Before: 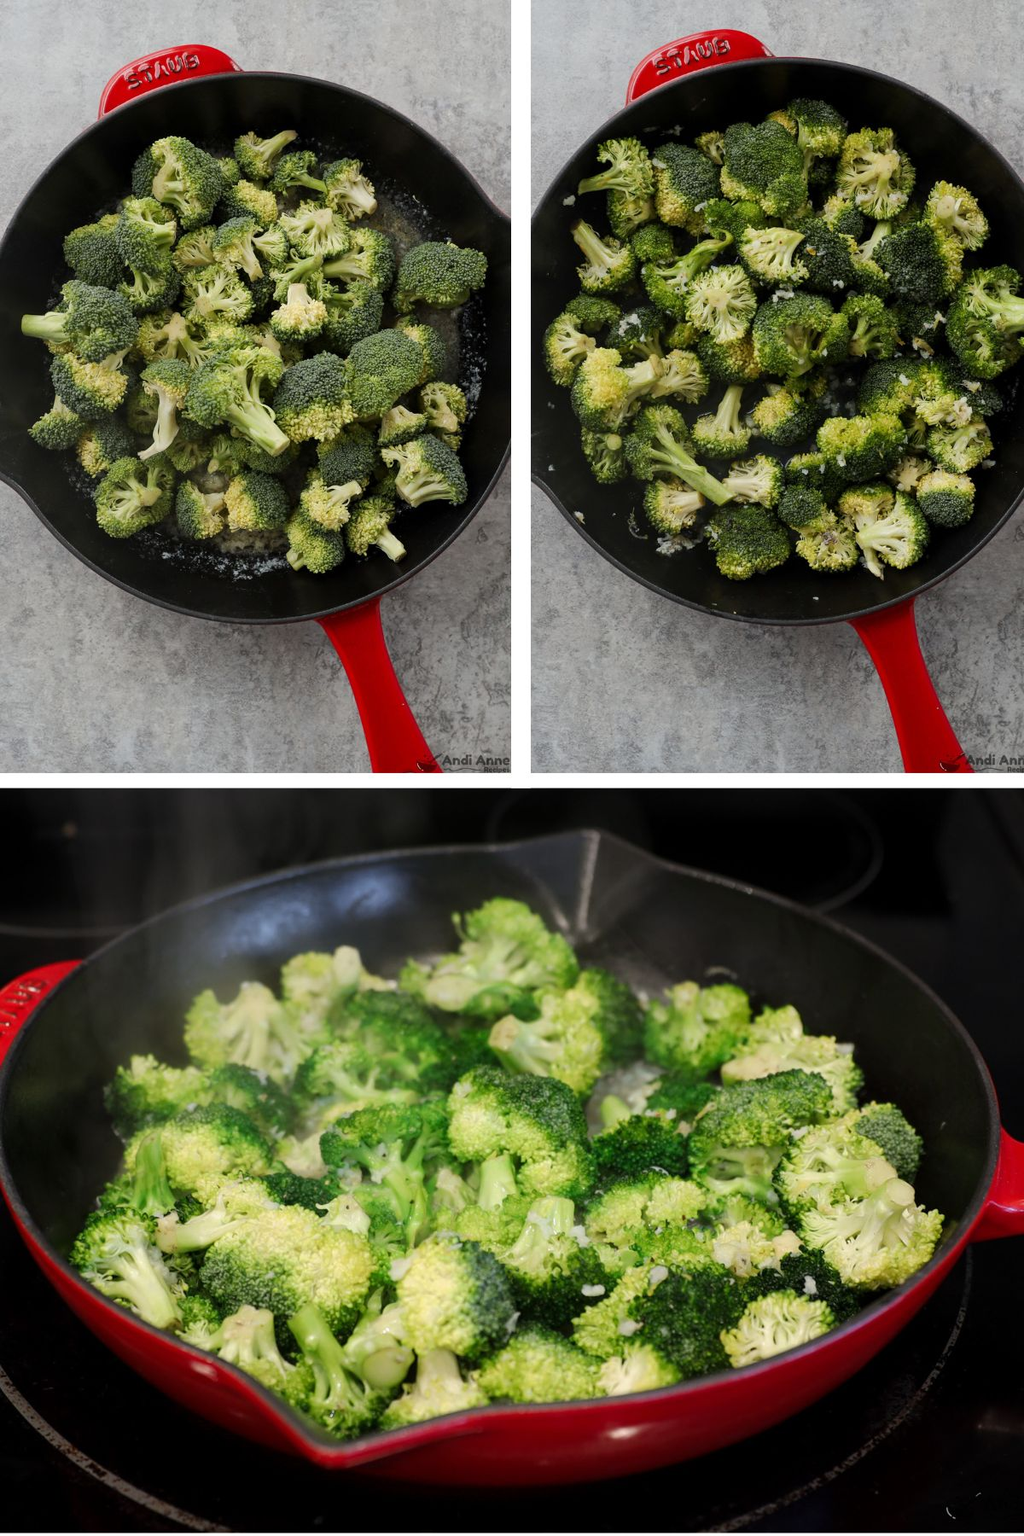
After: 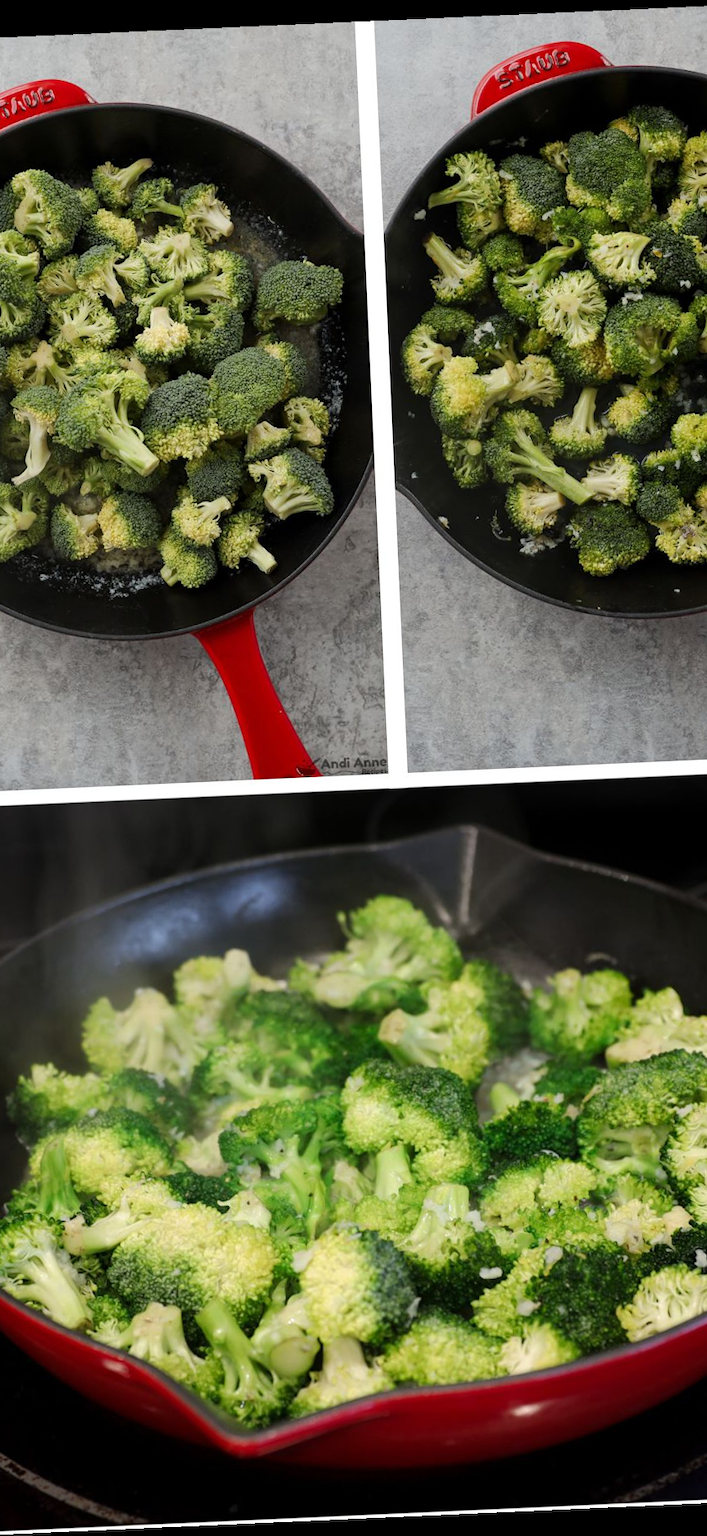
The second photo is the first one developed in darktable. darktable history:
crop and rotate: left 13.409%, right 19.924%
rotate and perspective: rotation -2.56°, automatic cropping off
